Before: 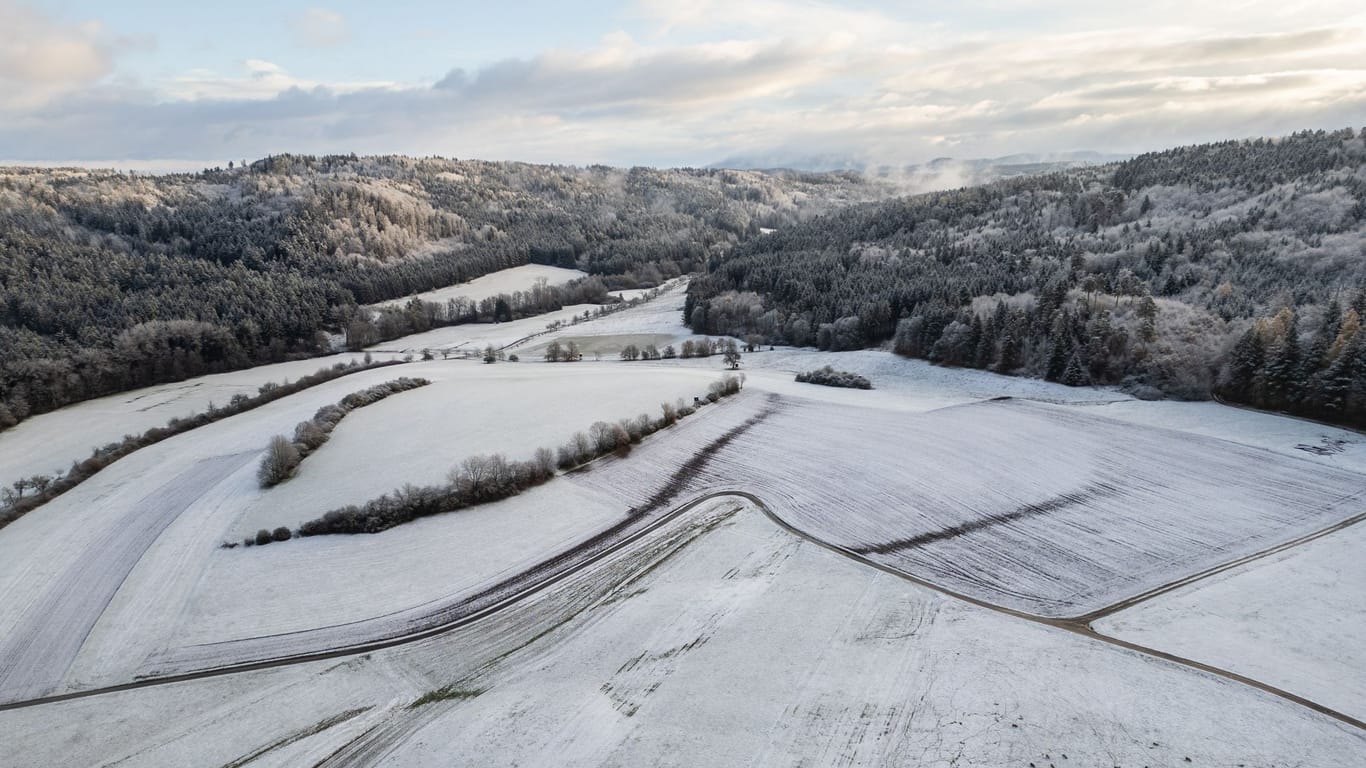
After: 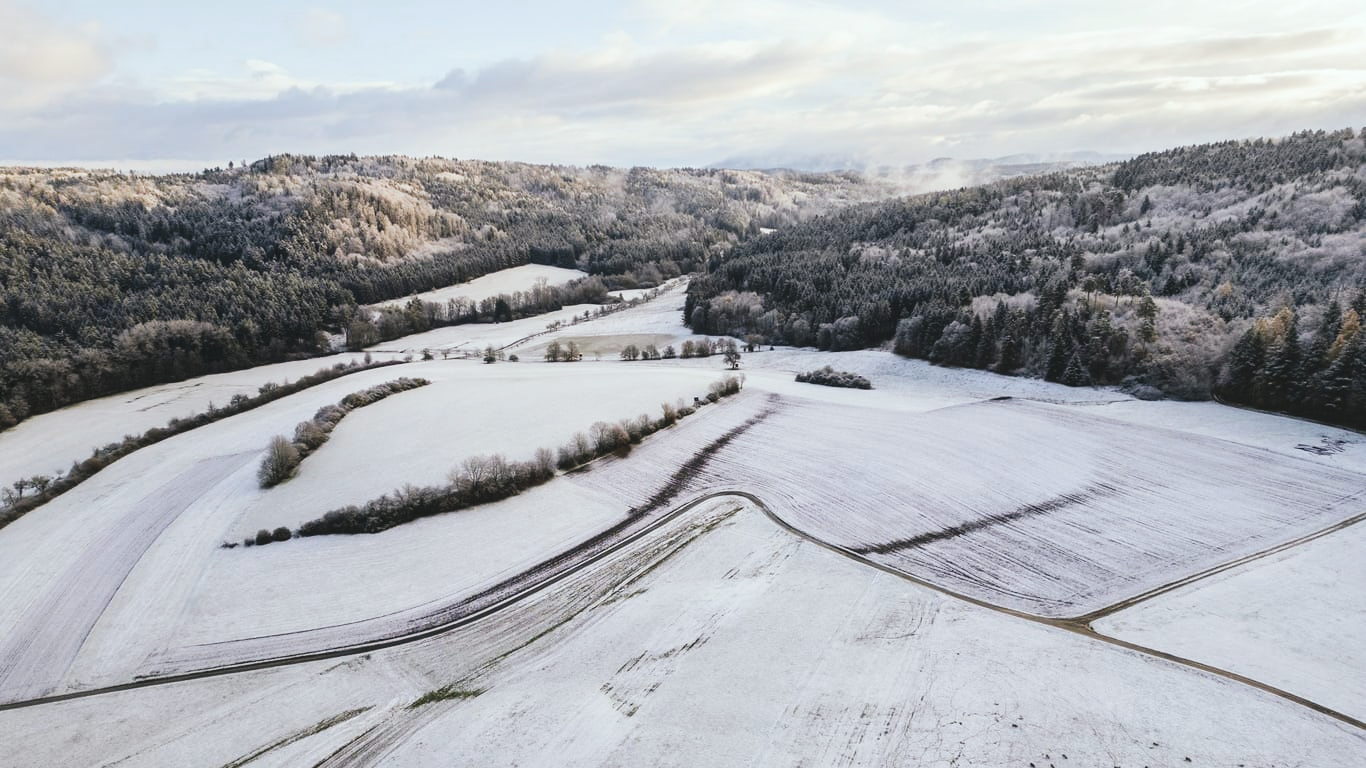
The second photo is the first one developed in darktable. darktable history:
tone curve: curves: ch0 [(0, 0) (0.003, 0.065) (0.011, 0.072) (0.025, 0.09) (0.044, 0.104) (0.069, 0.116) (0.1, 0.127) (0.136, 0.15) (0.177, 0.184) (0.224, 0.223) (0.277, 0.28) (0.335, 0.361) (0.399, 0.443) (0.468, 0.525) (0.543, 0.616) (0.623, 0.713) (0.709, 0.79) (0.801, 0.866) (0.898, 0.933) (1, 1)], preserve colors none
color look up table: target L [97.17, 92.57, 84.54, 88.96, 86.03, 74.12, 69.99, 56.4, 62.69, 61.37, 46.23, 31.88, 3.554, 200.89, 90.79, 84.32, 72.04, 65.73, 63.65, 57.1, 52.18, 54.4, 51.67, 47.15, 45.32, 38.71, 31.16, 23.2, 18.5, 89.85, 73.5, 63.99, 65.32, 61.44, 60.04, 50.71, 52.33, 50.79, 42.79, 36.97, 38.5, 35.94, 33.1, 2.157, 77.13, 73.51, 72.93, 64, 32.6], target a [-38.59, -5.621, -52.44, -37.16, -29.07, -48, -5.688, -50.35, -16.34, -5.997, -29.1, -29.02, -6.803, 0, 0.557, -0.331, 37.84, 33.68, 26.98, 51.39, 68.68, 29.77, -0.268, 68.35, 64.53, 52.76, 6.667, 41.28, 13.96, 16.88, 39.64, 1.539, 58.84, 73.06, 29.56, 75.82, 80.82, 45.23, 4.945, 14.21, 61, 53.97, 36.65, 4.332, -11.43, -26.93, -33.59, -10.49, -13.11], target b [94.13, 6.963, 47.93, -1.947, 32.96, 18.81, 54.46, 44.35, 11.48, 56.85, 39.2, 24.12, 5.315, -0.001, 23.33, 78.52, 10.61, 64.65, 23.92, 50.42, 7.582, 56.57, 36.8, 9.386, 61.65, 44.79, 4.333, 5.185, 31.06, -18.35, -32.84, 0.552, -28.74, -55.78, -18.08, -8.206, -42.28, -34.98, -31.14, -62.86, -62.67, -12.07, -80.05, -29.47, -16.8, -32.07, -4.448, -45.04, -13.19], num patches 49
